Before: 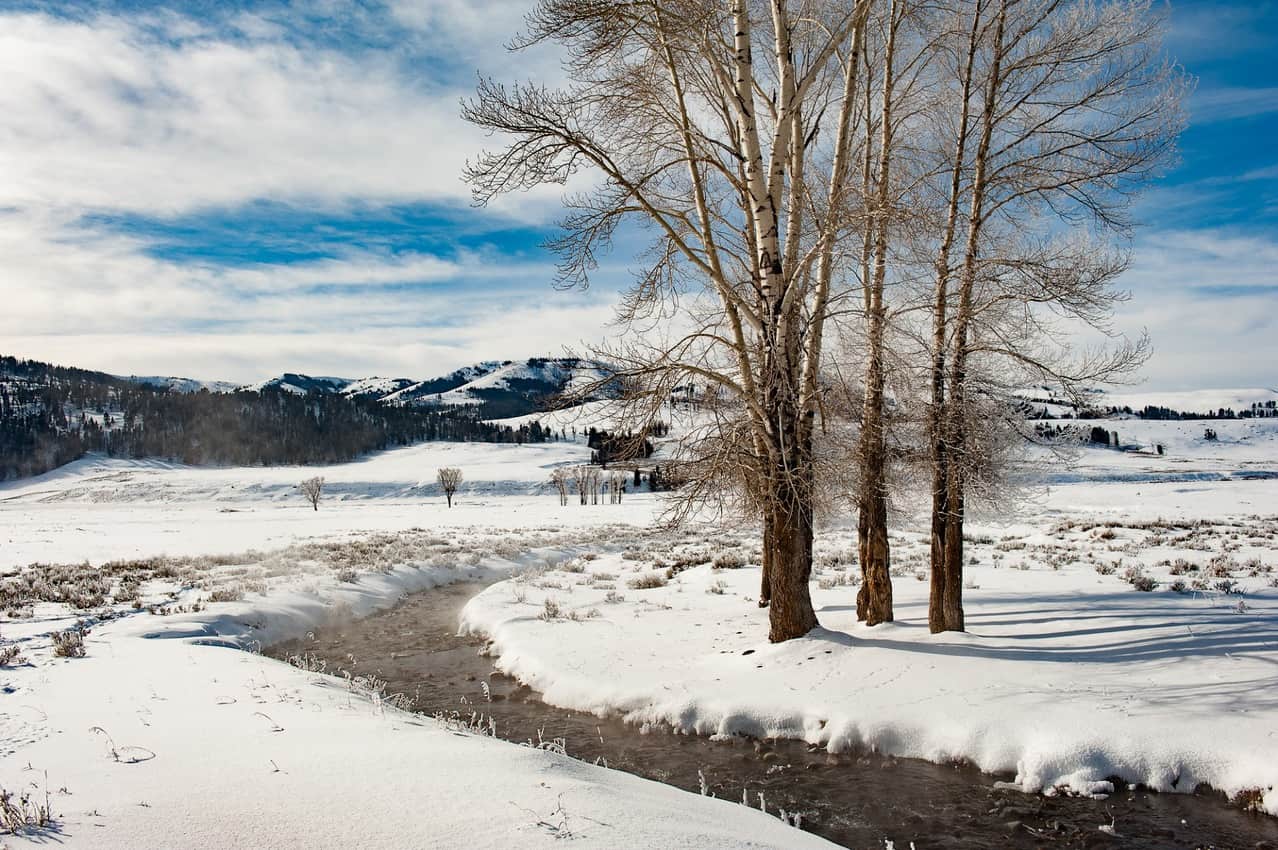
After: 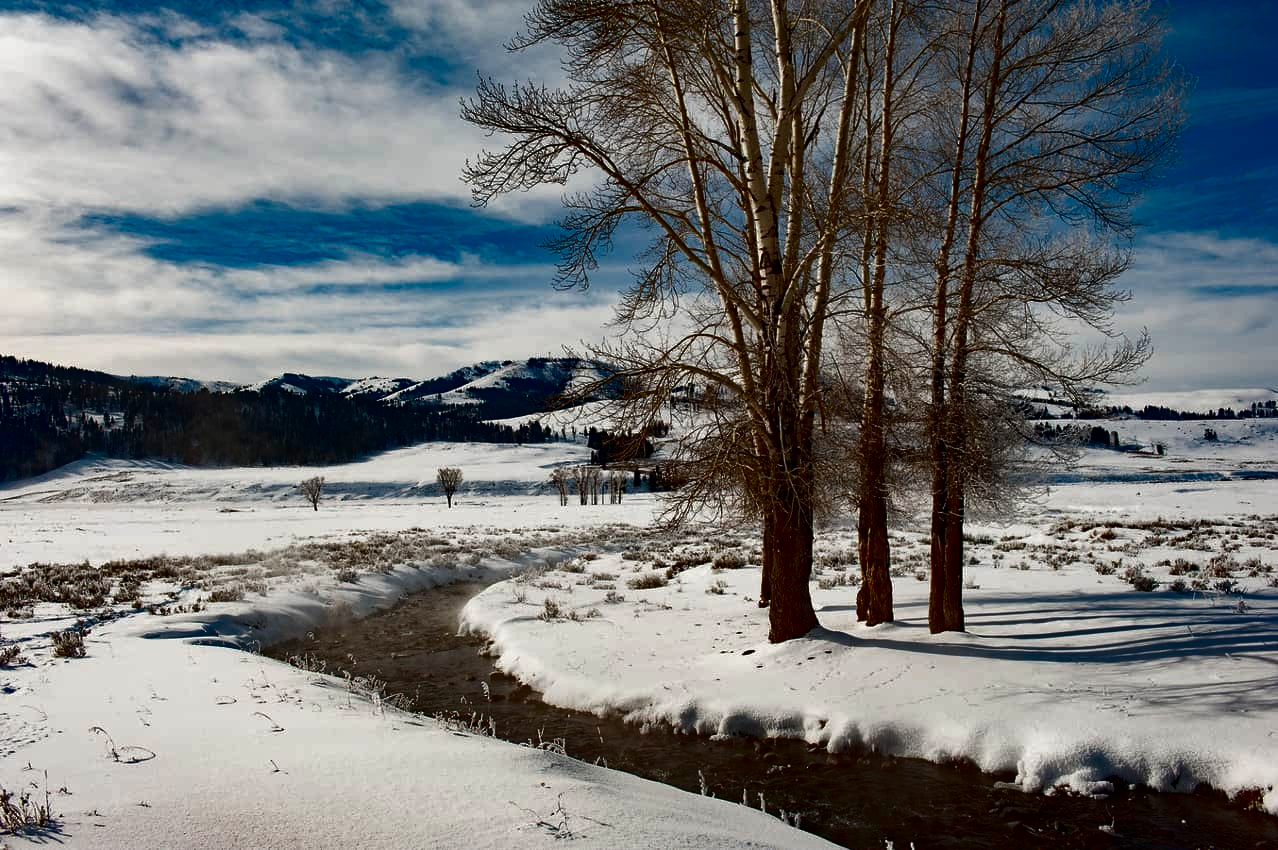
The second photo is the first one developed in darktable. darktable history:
contrast brightness saturation: contrast 0.085, brightness -0.576, saturation 0.172
